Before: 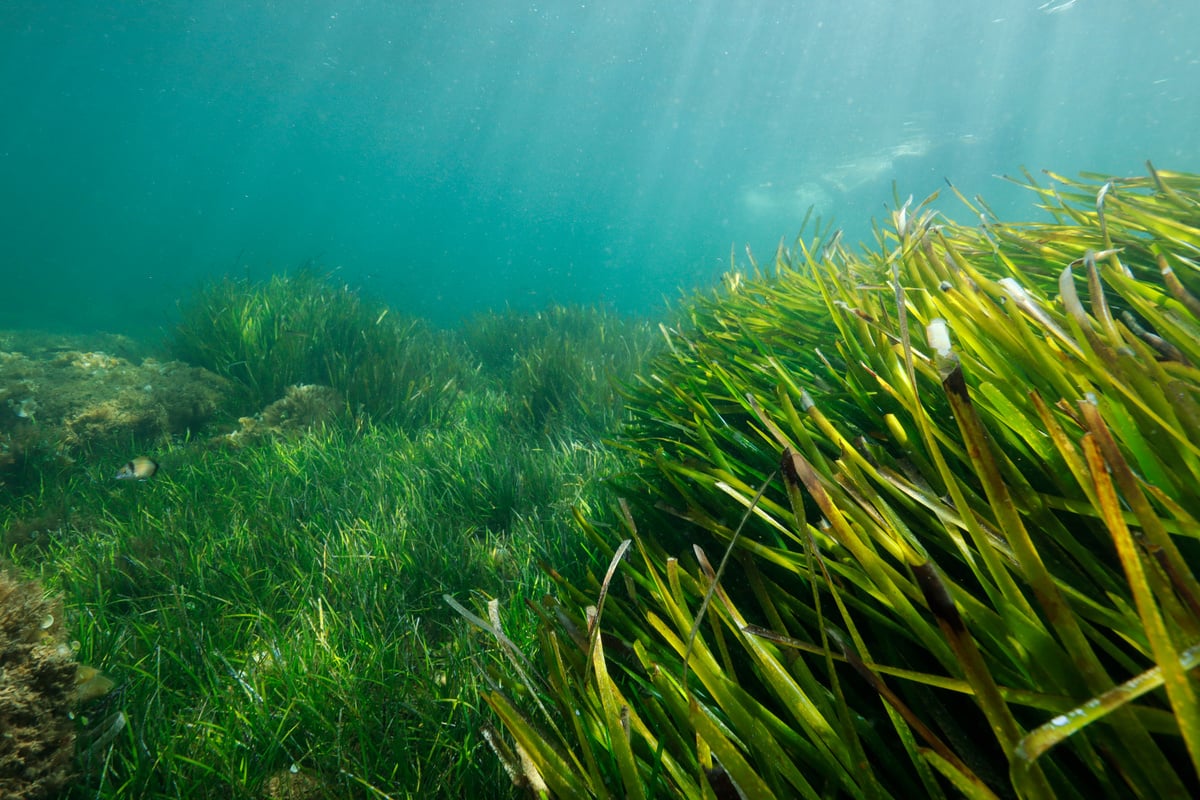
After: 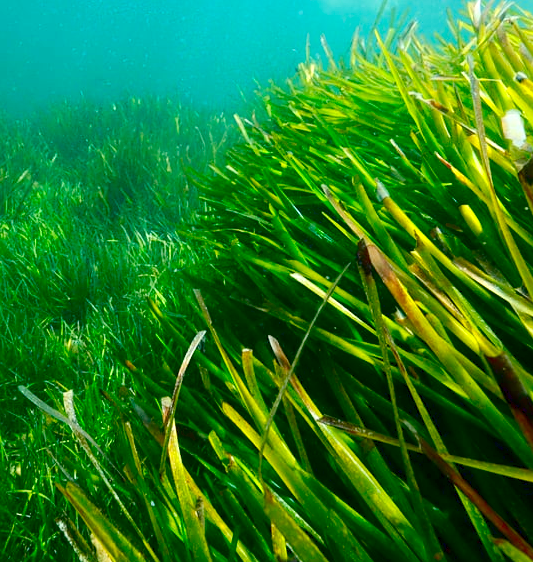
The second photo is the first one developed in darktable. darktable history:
contrast brightness saturation: contrast 0.12, brightness -0.12, saturation 0.2
levels: levels [0, 0.397, 0.955]
crop: left 35.432%, top 26.233%, right 20.145%, bottom 3.432%
sharpen: amount 0.2
